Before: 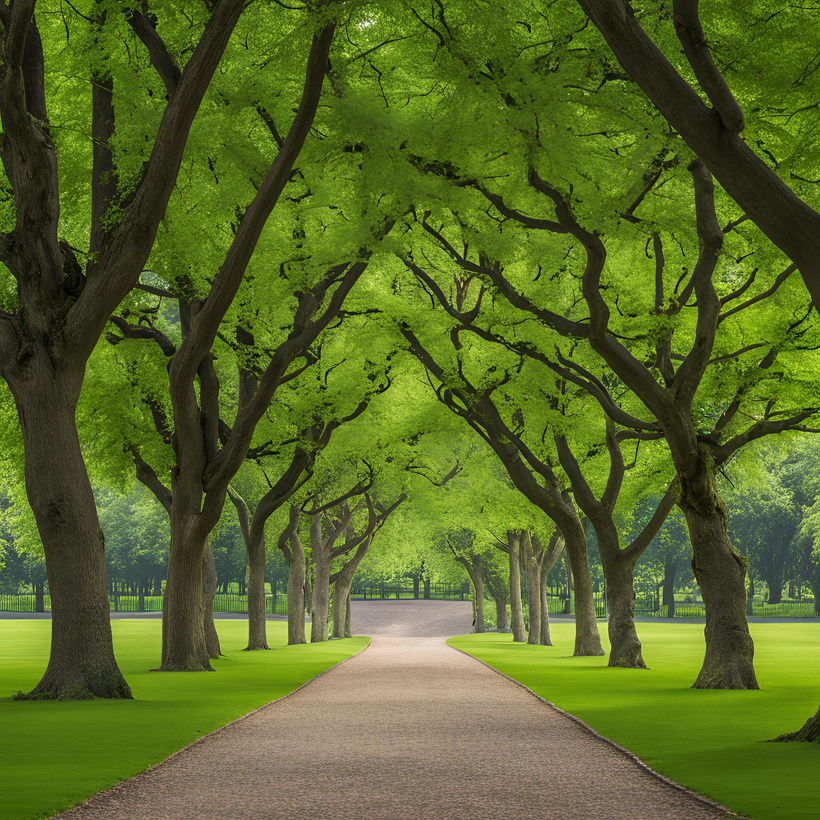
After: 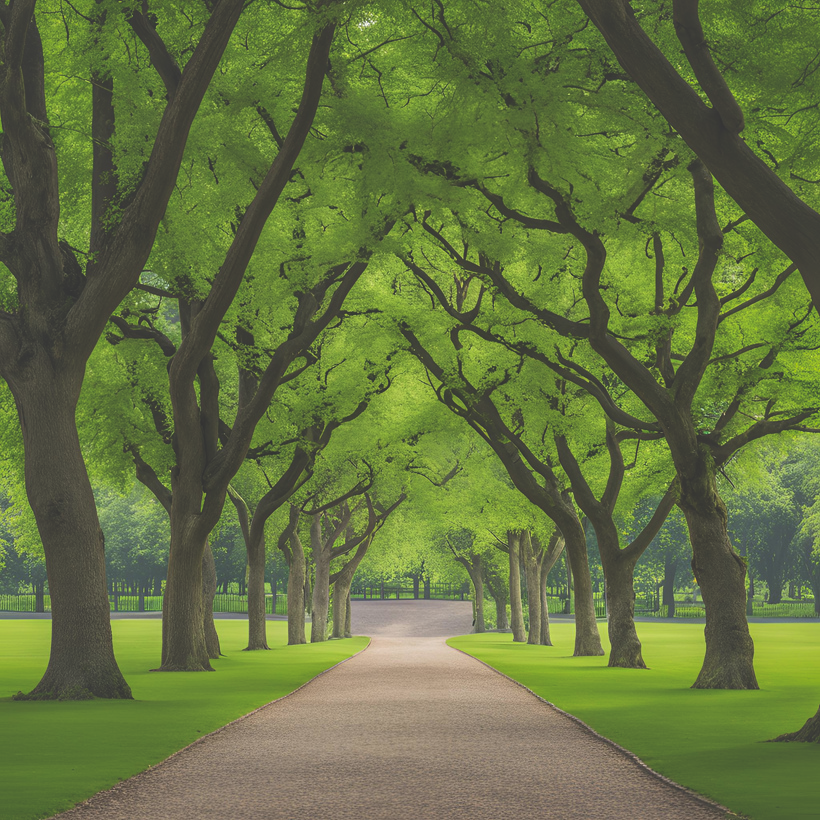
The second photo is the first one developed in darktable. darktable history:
shadows and highlights: shadows 39.53, highlights -59.94
exposure: black level correction -0.029, compensate highlight preservation false
